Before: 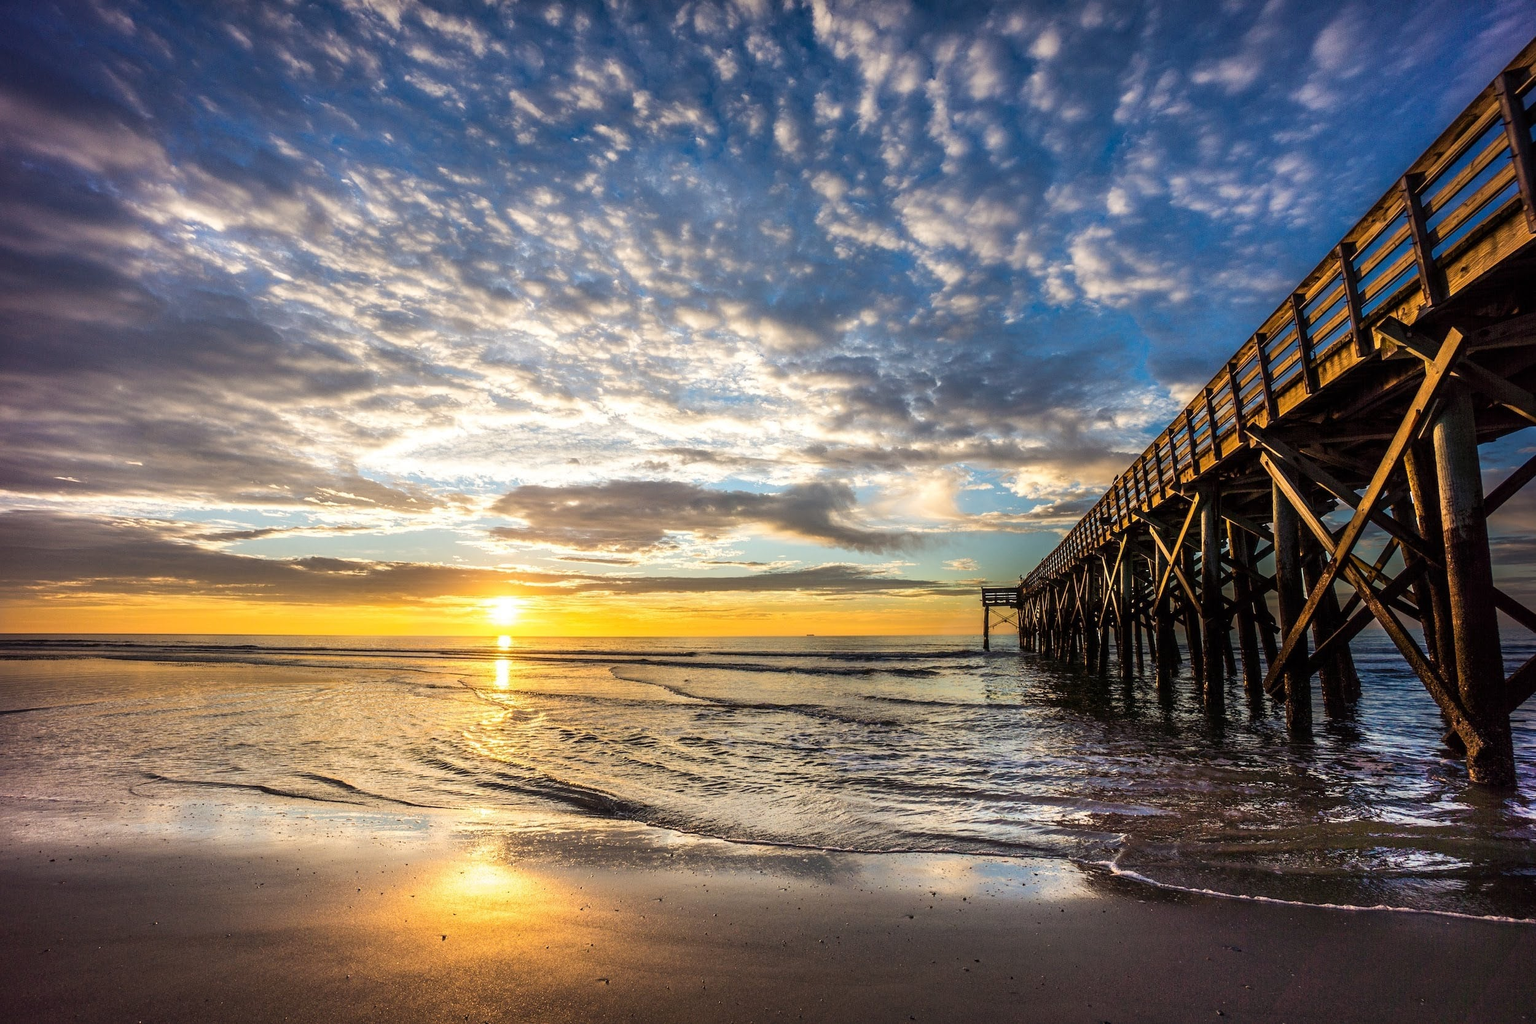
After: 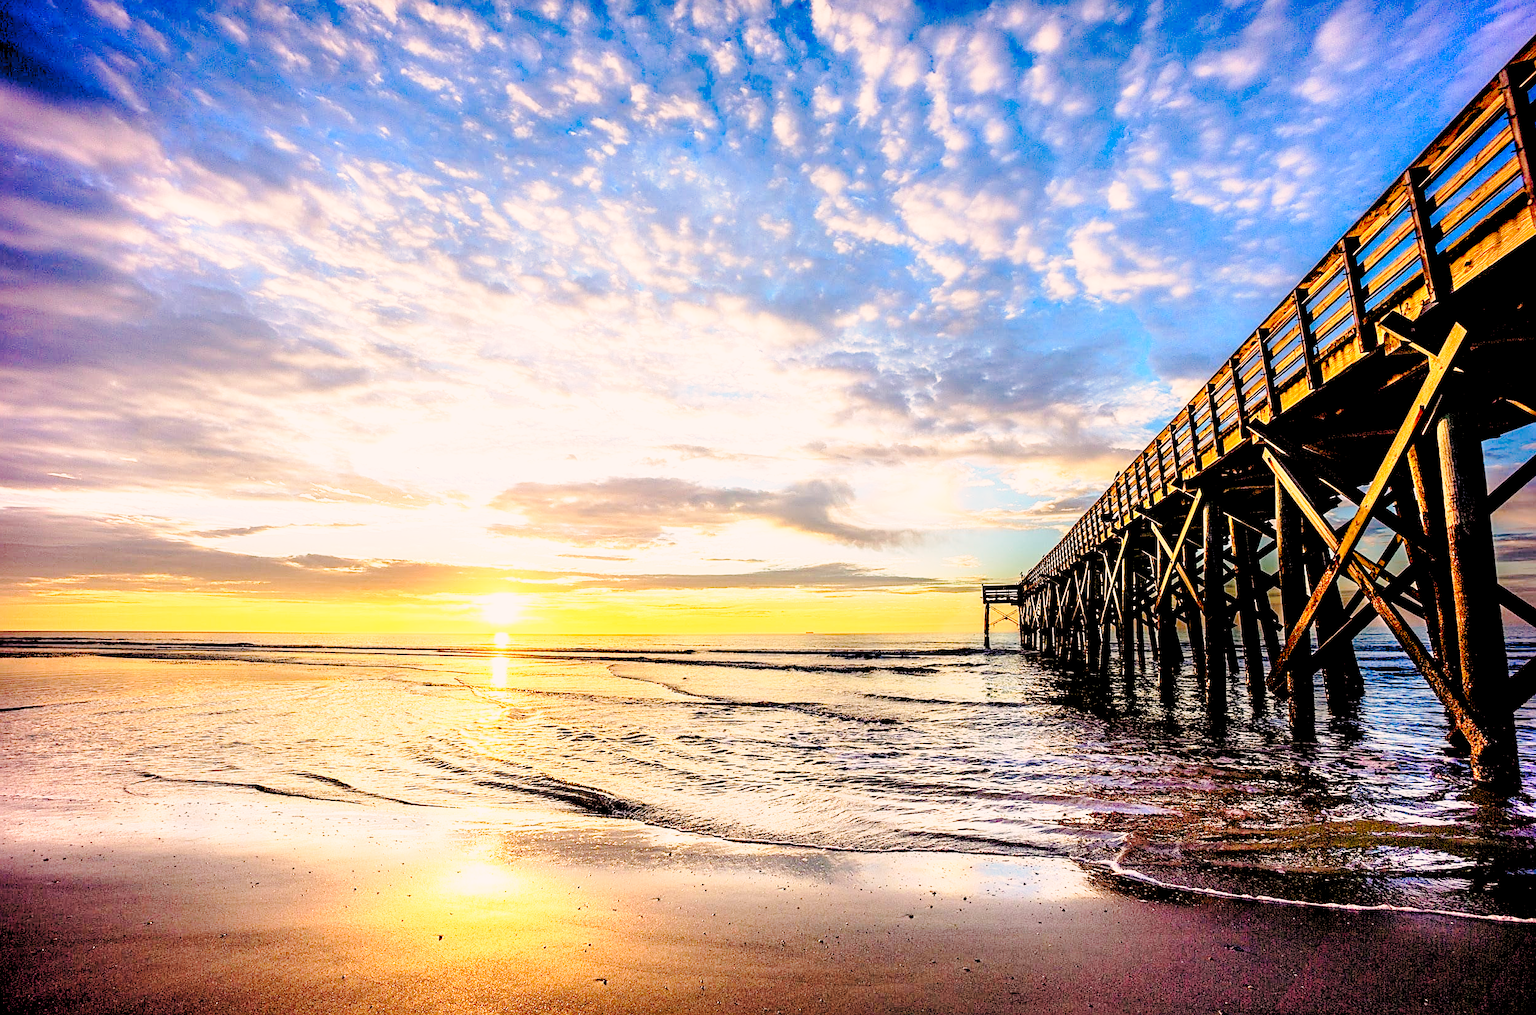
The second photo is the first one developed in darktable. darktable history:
crop: left 0.445%, top 0.743%, right 0.241%, bottom 0.772%
sharpen: on, module defaults
exposure: compensate highlight preservation false
color correction: highlights a* 5.8, highlights b* 4.71
tone curve: curves: ch0 [(0, 0) (0.181, 0.087) (0.498, 0.485) (0.78, 0.742) (0.993, 0.954)]; ch1 [(0, 0) (0.311, 0.149) (0.395, 0.349) (0.488, 0.477) (0.612, 0.641) (1, 1)]; ch2 [(0, 0) (0.5, 0.5) (0.638, 0.667) (1, 1)], preserve colors none
levels: levels [0.093, 0.434, 0.988]
base curve: curves: ch0 [(0, 0) (0.012, 0.01) (0.073, 0.168) (0.31, 0.711) (0.645, 0.957) (1, 1)], preserve colors none
